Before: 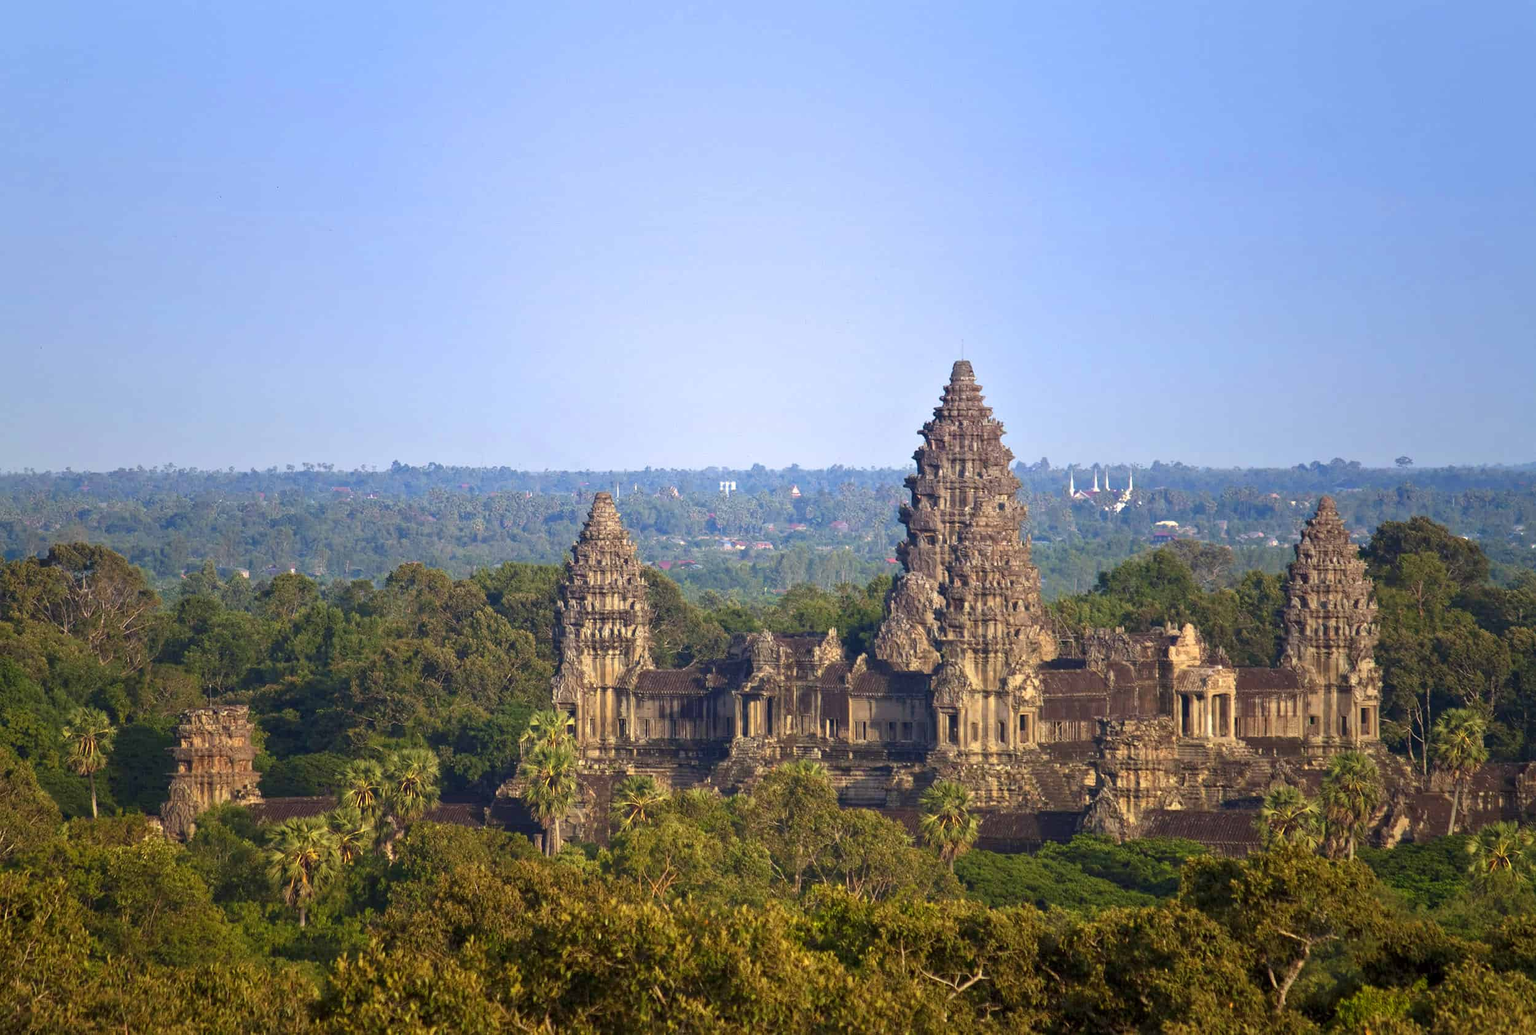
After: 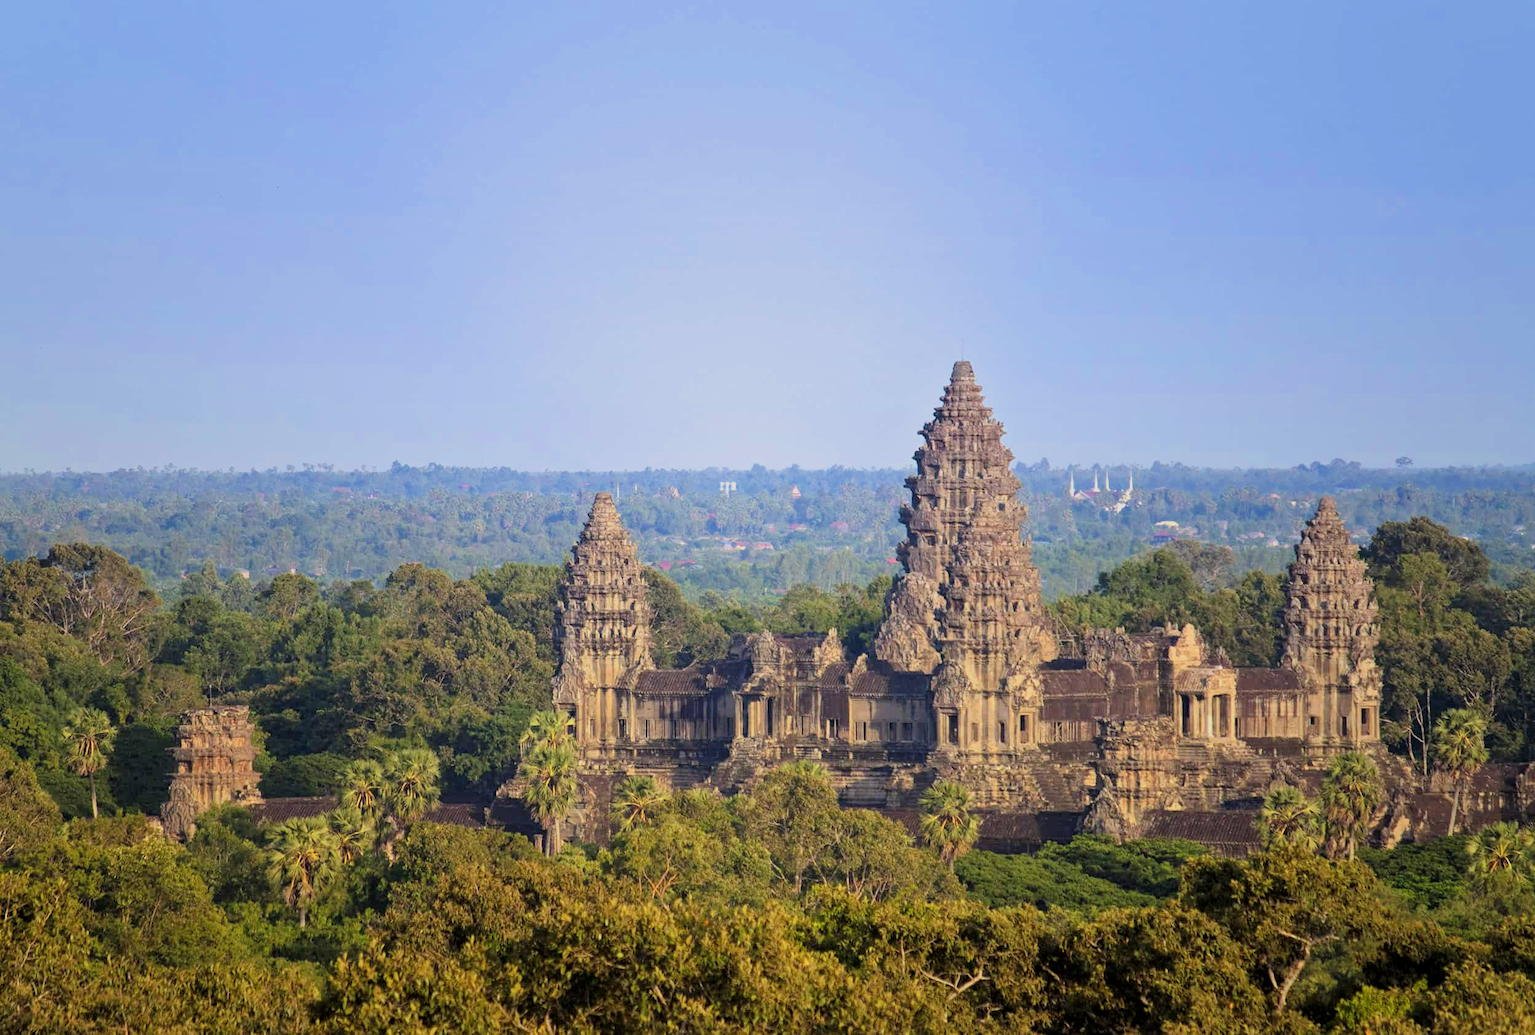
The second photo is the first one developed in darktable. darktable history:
exposure: black level correction 0, exposure 0.5 EV, compensate exposure bias true, compensate highlight preservation false
filmic rgb: black relative exposure -7.15 EV, white relative exposure 5.36 EV, hardness 3.02, color science v6 (2022)
